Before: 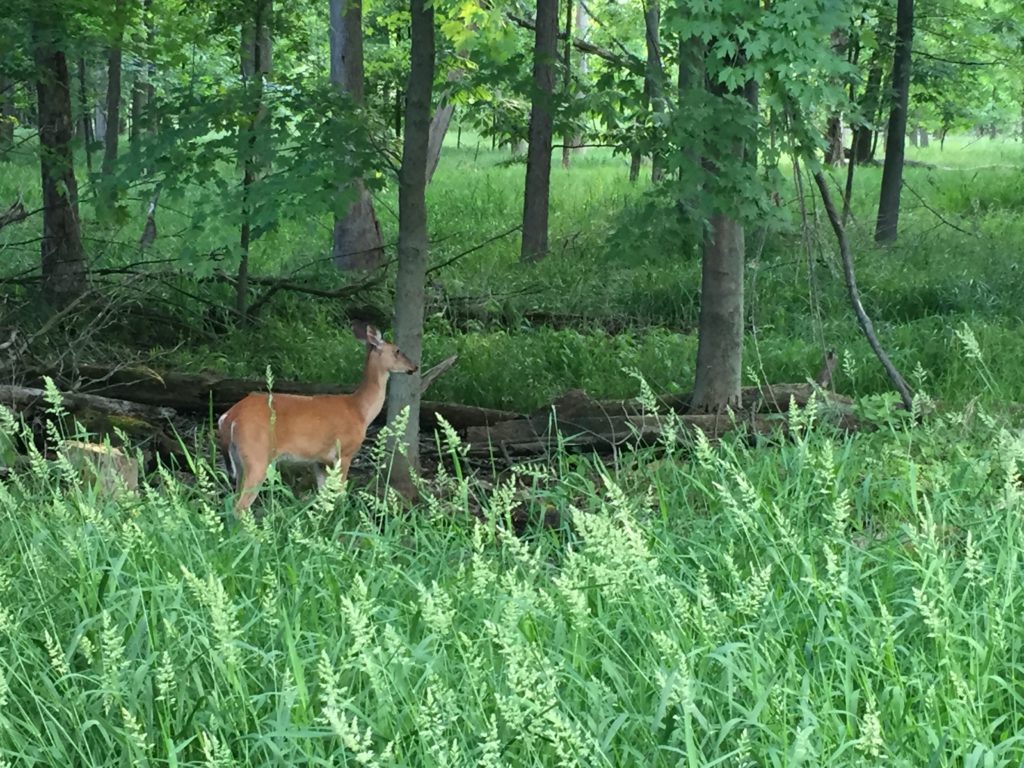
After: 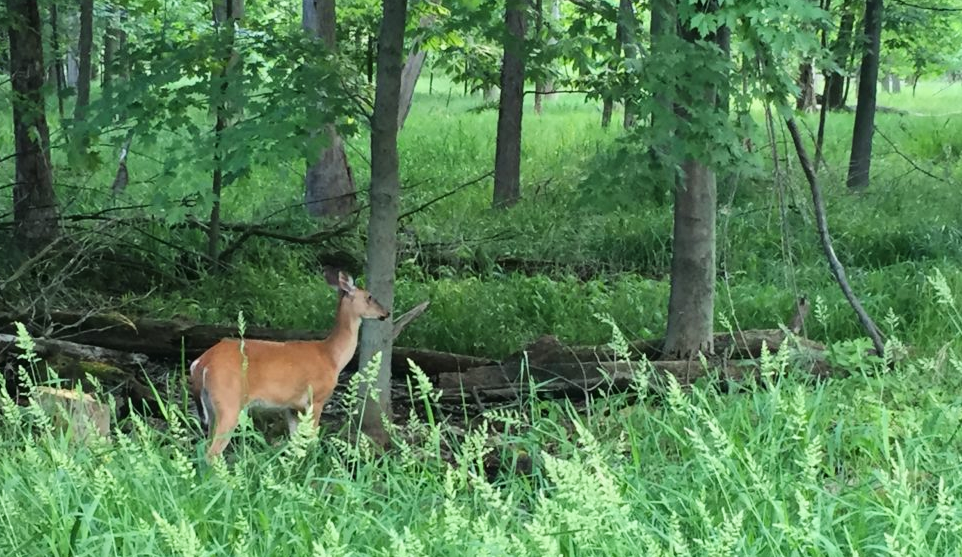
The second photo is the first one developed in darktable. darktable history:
crop: left 2.804%, top 7.144%, right 3.173%, bottom 20.236%
tone curve: curves: ch0 [(0, 0.021) (0.049, 0.044) (0.152, 0.14) (0.328, 0.357) (0.473, 0.529) (0.641, 0.705) (0.868, 0.887) (1, 0.969)]; ch1 [(0, 0) (0.322, 0.328) (0.43, 0.425) (0.474, 0.466) (0.502, 0.503) (0.522, 0.526) (0.564, 0.591) (0.602, 0.632) (0.677, 0.701) (0.859, 0.885) (1, 1)]; ch2 [(0, 0) (0.33, 0.301) (0.447, 0.44) (0.502, 0.505) (0.535, 0.554) (0.565, 0.598) (0.618, 0.629) (1, 1)], color space Lab, linked channels, preserve colors none
